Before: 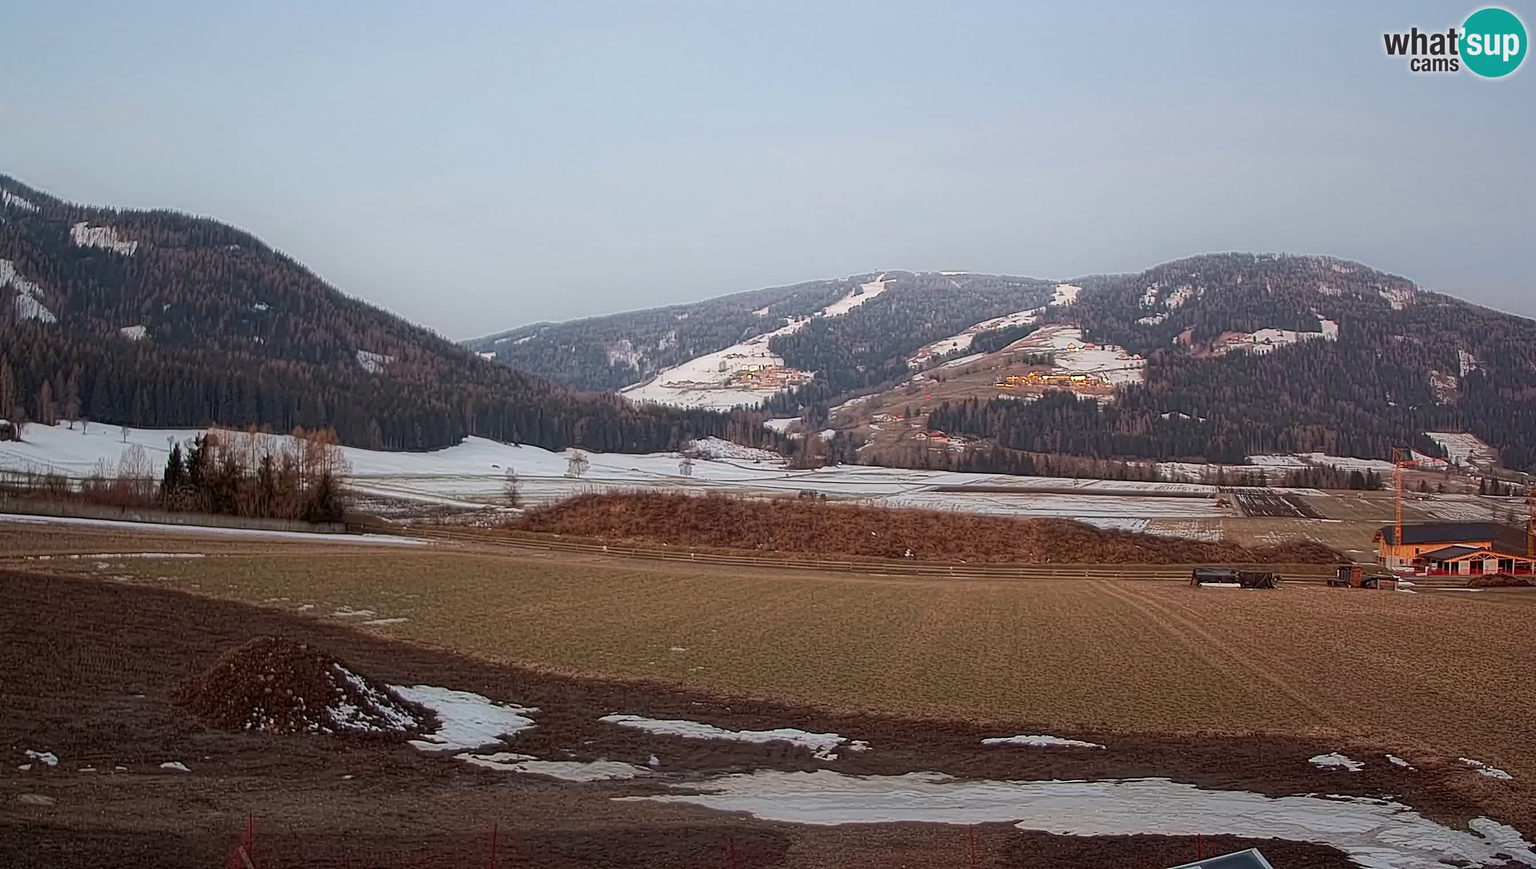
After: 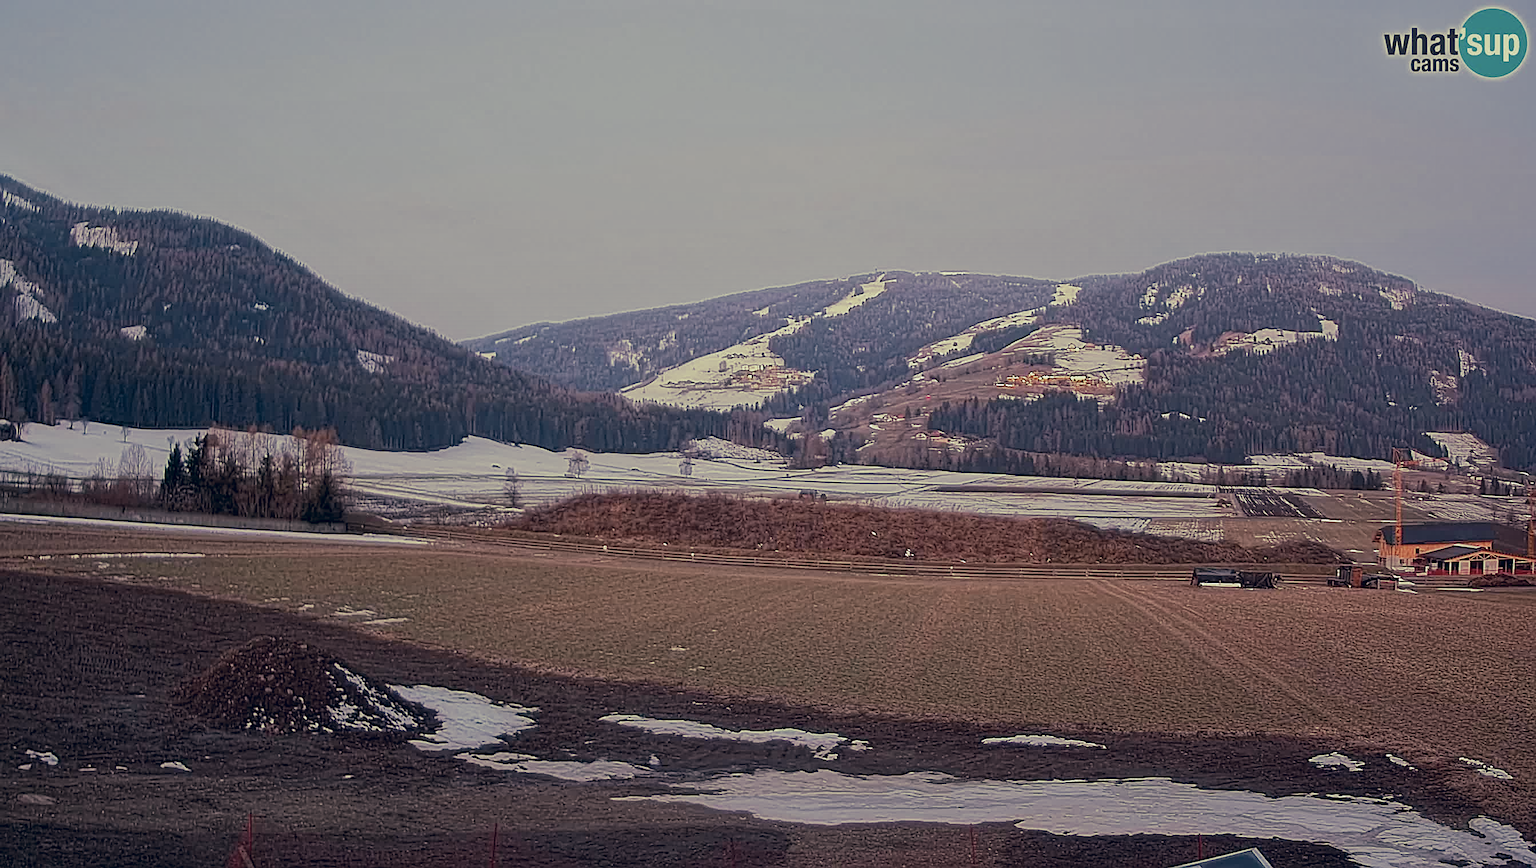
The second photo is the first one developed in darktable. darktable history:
sharpen: on, module defaults
color correction: highlights a* 14.46, highlights b* 5.85, shadows a* -5.53, shadows b* -15.24, saturation 0.85
tone equalizer: -8 EV -0.002 EV, -7 EV 0.005 EV, -6 EV -0.008 EV, -5 EV 0.007 EV, -4 EV -0.042 EV, -3 EV -0.233 EV, -2 EV -0.662 EV, -1 EV -0.983 EV, +0 EV -0.969 EV, smoothing diameter 2%, edges refinement/feathering 20, mask exposure compensation -1.57 EV, filter diffusion 5
split-toning: shadows › hue 290.82°, shadows › saturation 0.34, highlights › saturation 0.38, balance 0, compress 50%
